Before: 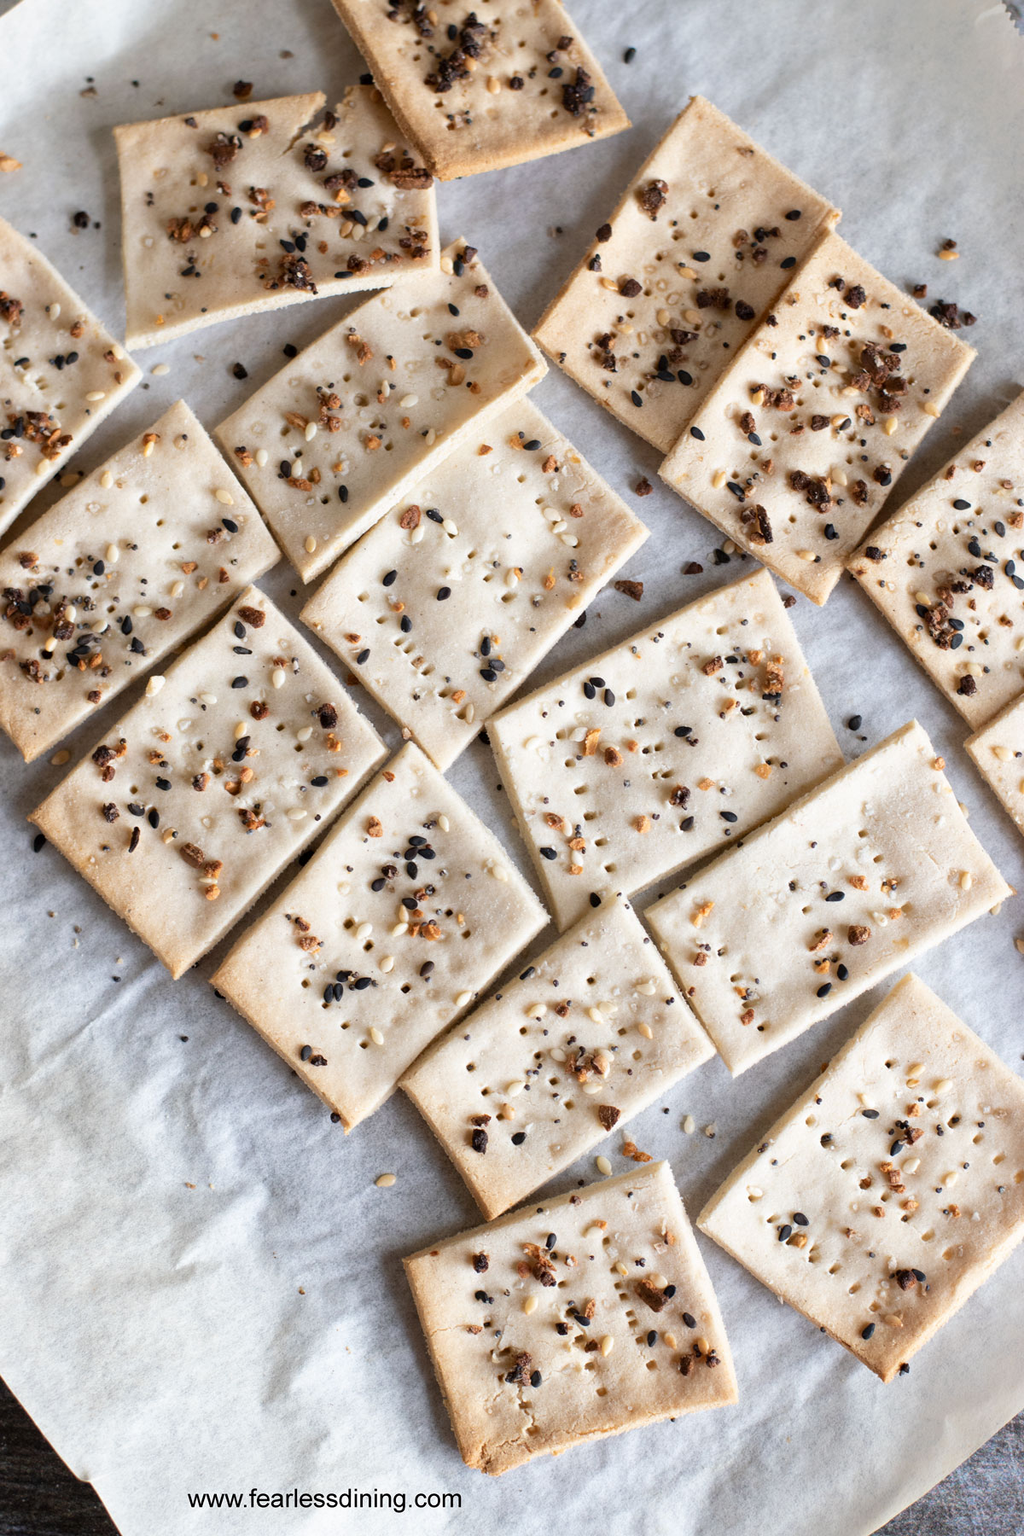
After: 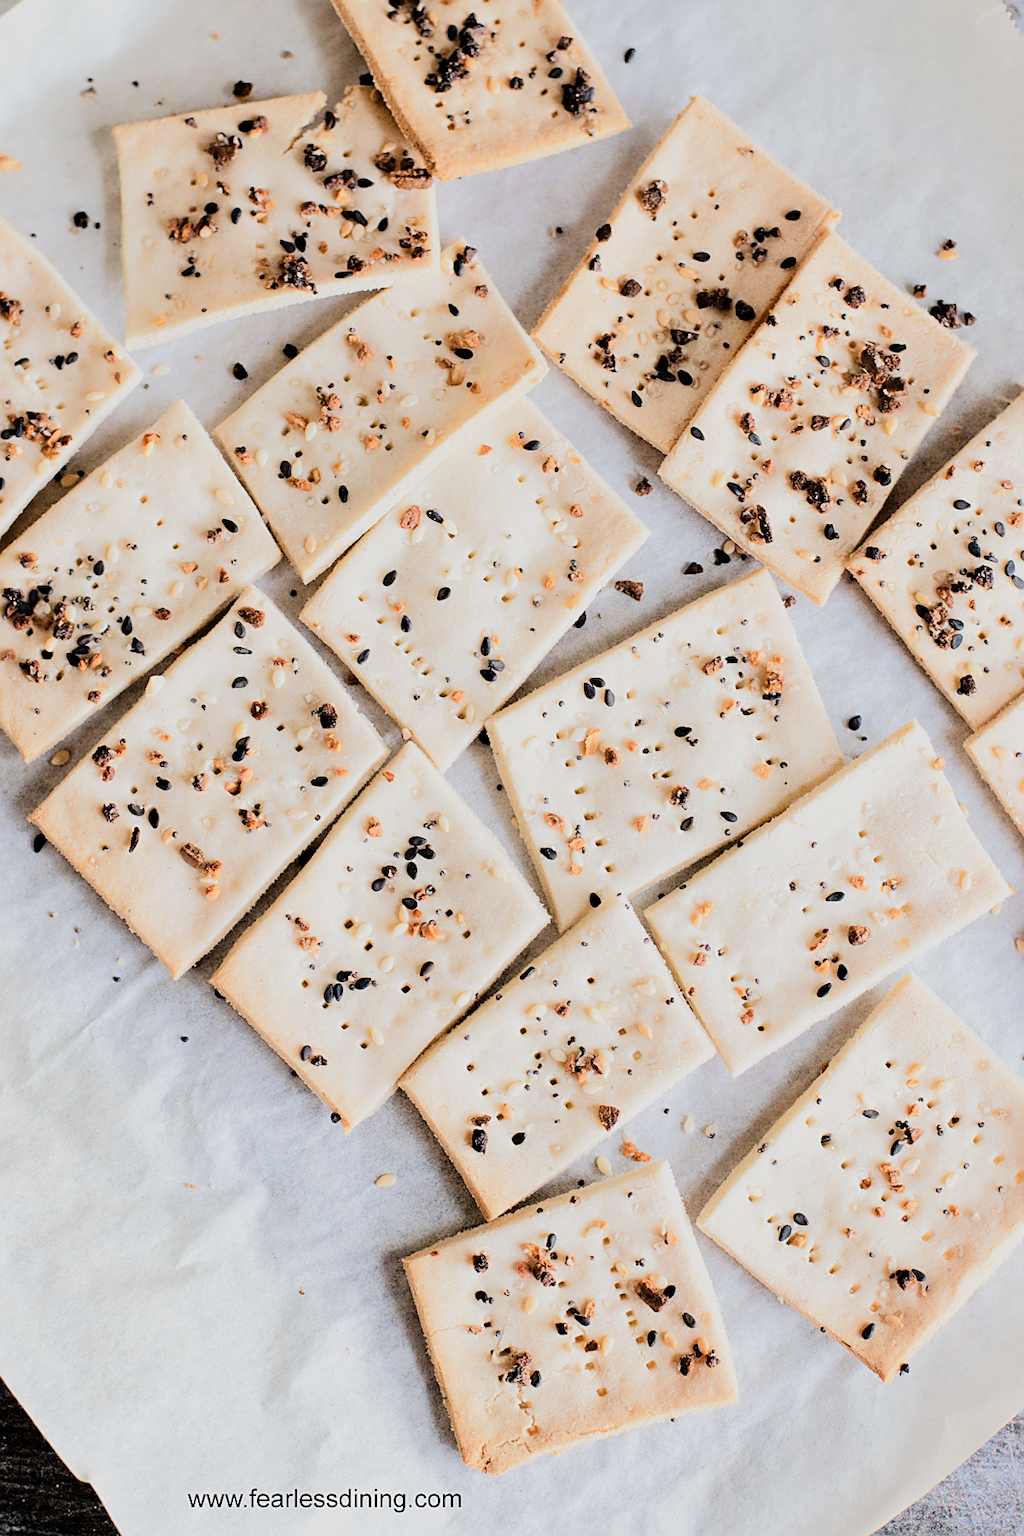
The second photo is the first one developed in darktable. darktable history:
filmic rgb: black relative exposure -7.65 EV, white relative exposure 3.98 EV, hardness 4.01, contrast 1.098, highlights saturation mix -30.61%
sharpen: radius 1.93
tone equalizer: -7 EV 0.158 EV, -6 EV 0.613 EV, -5 EV 1.13 EV, -4 EV 1.29 EV, -3 EV 1.13 EV, -2 EV 0.6 EV, -1 EV 0.156 EV, edges refinement/feathering 500, mask exposure compensation -1.57 EV, preserve details no
